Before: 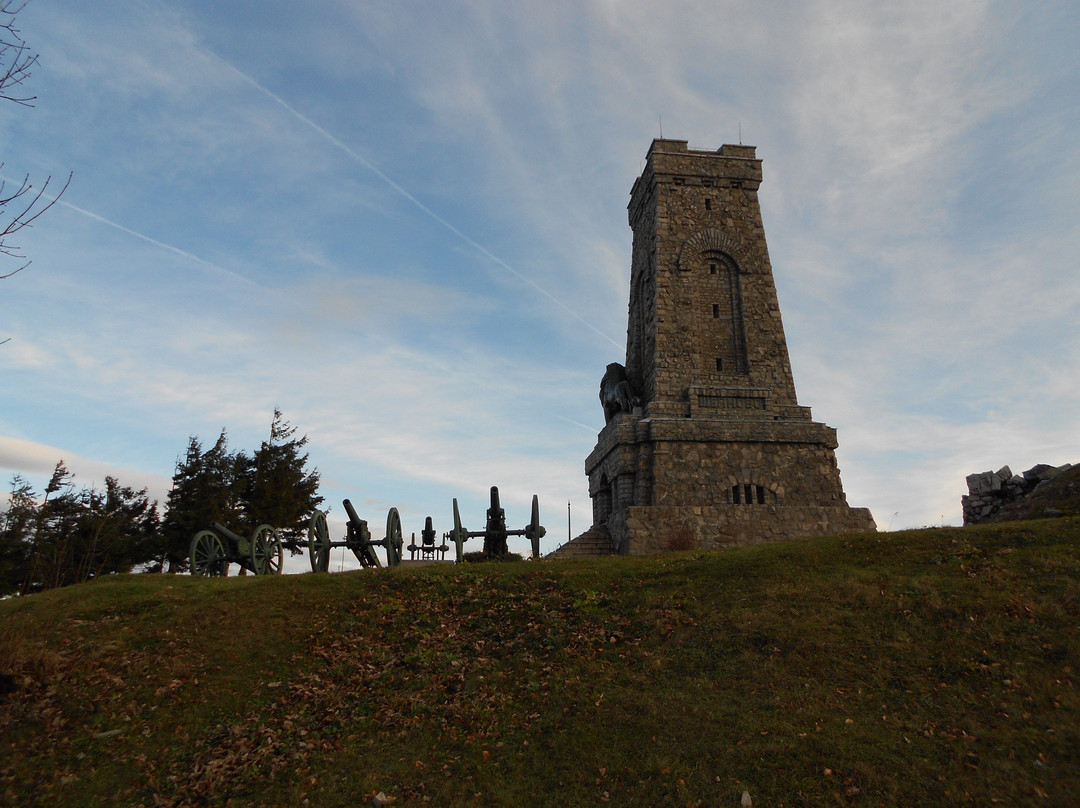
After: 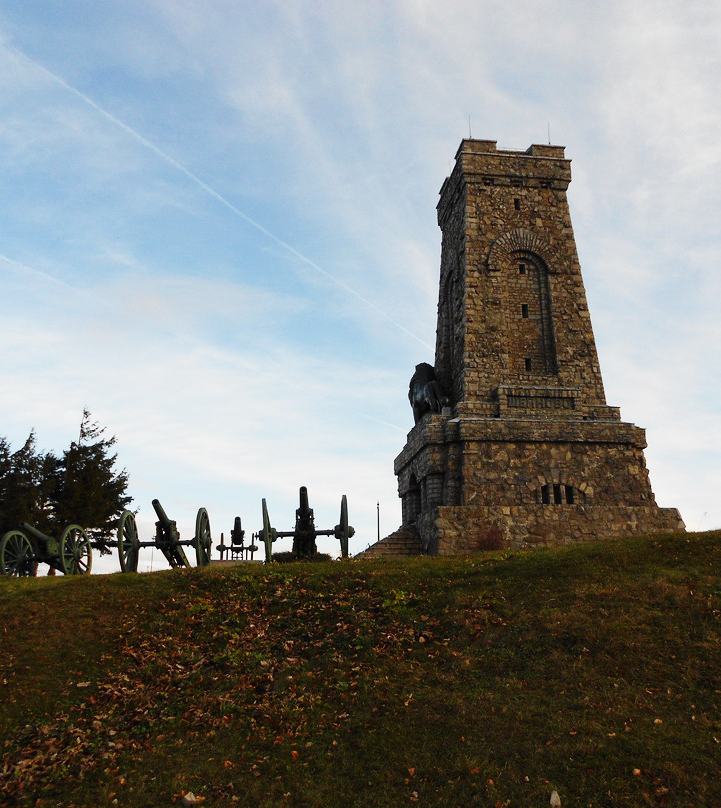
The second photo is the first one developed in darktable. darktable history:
base curve: curves: ch0 [(0, 0) (0.028, 0.03) (0.121, 0.232) (0.46, 0.748) (0.859, 0.968) (1, 1)], preserve colors none
crop and rotate: left 17.732%, right 15.423%
